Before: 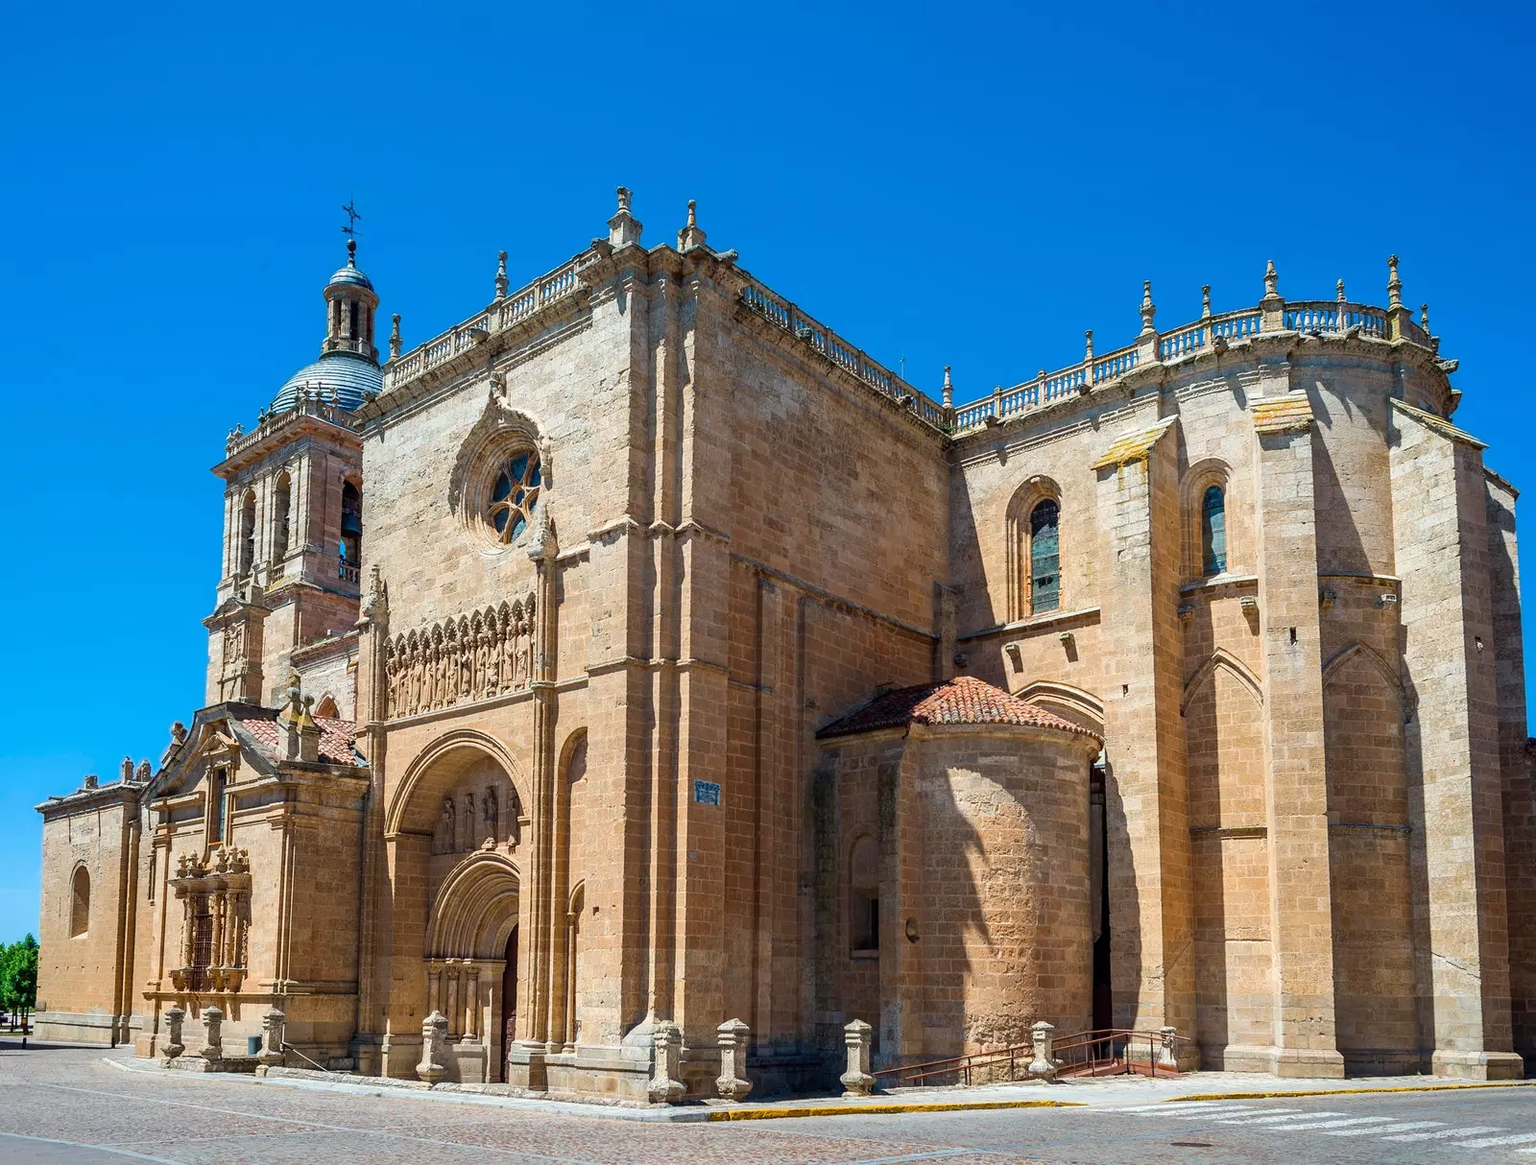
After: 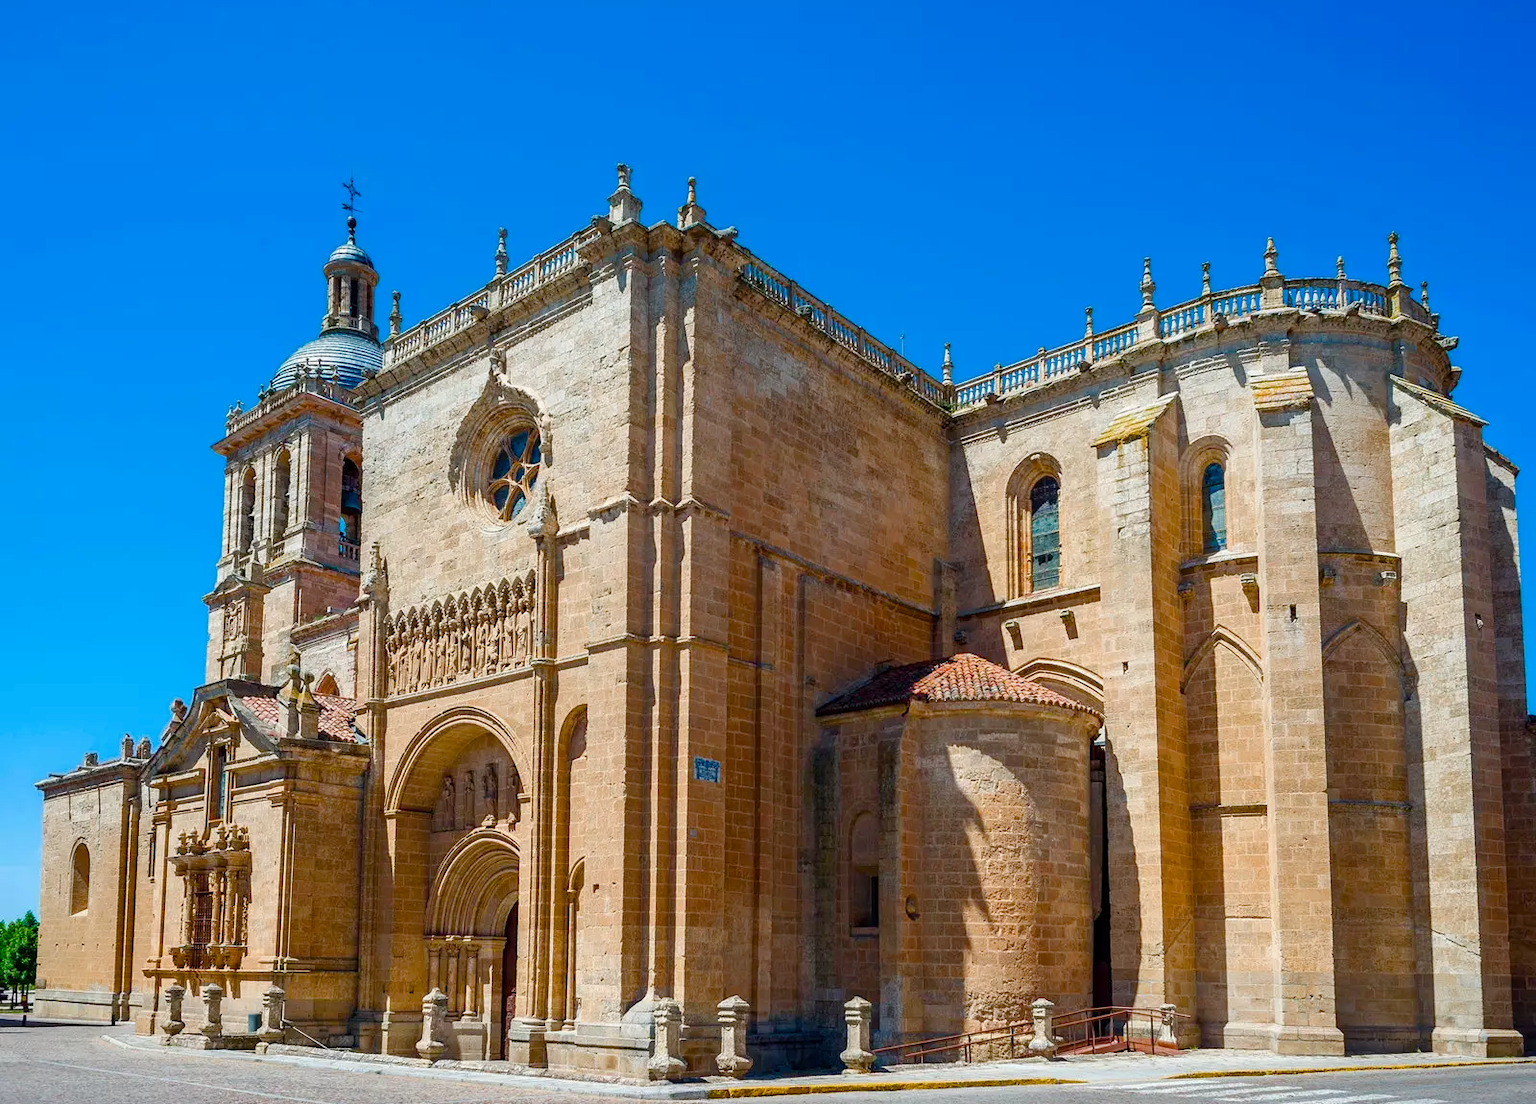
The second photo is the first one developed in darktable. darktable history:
color balance rgb: perceptual saturation grading › global saturation 20%, perceptual saturation grading › highlights -25.898%, perceptual saturation grading › shadows 49.268%, perceptual brilliance grading › global brilliance 2.367%, perceptual brilliance grading › highlights -3.992%
crop and rotate: top 2.044%, bottom 3.148%
color zones: curves: ch0 [(0, 0.352) (0.143, 0.407) (0.286, 0.386) (0.429, 0.431) (0.571, 0.829) (0.714, 0.853) (0.857, 0.833) (1, 0.352)]; ch1 [(0, 0.604) (0.072, 0.726) (0.096, 0.608) (0.205, 0.007) (0.571, -0.006) (0.839, -0.013) (0.857, -0.012) (1, 0.604)], mix -95.6%
